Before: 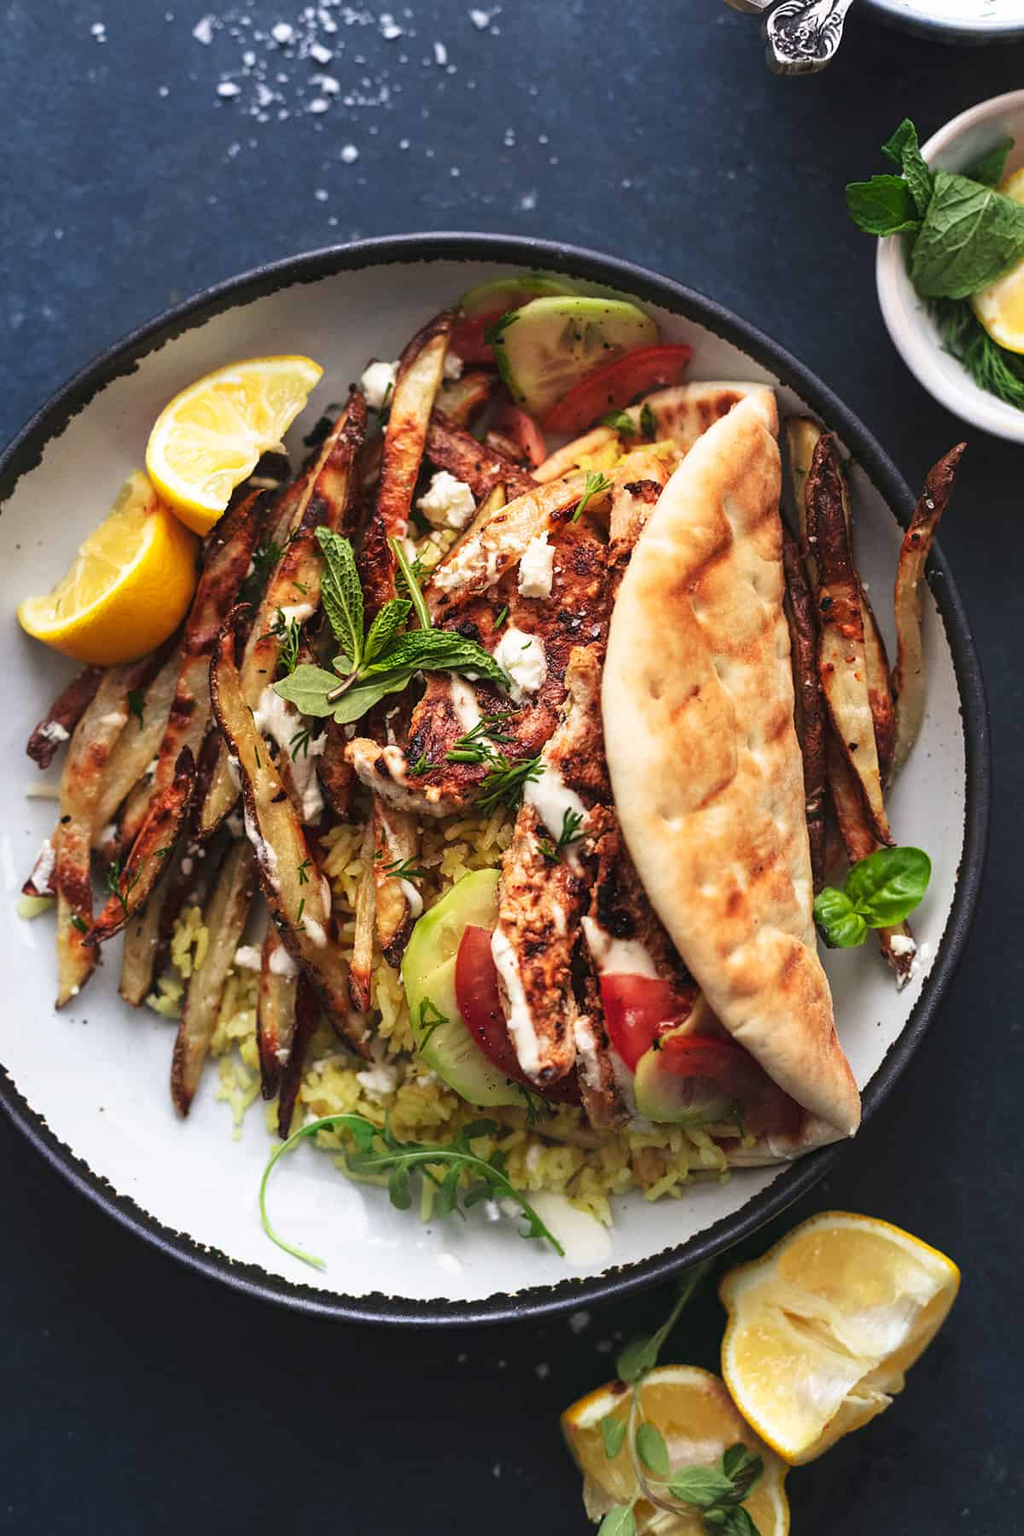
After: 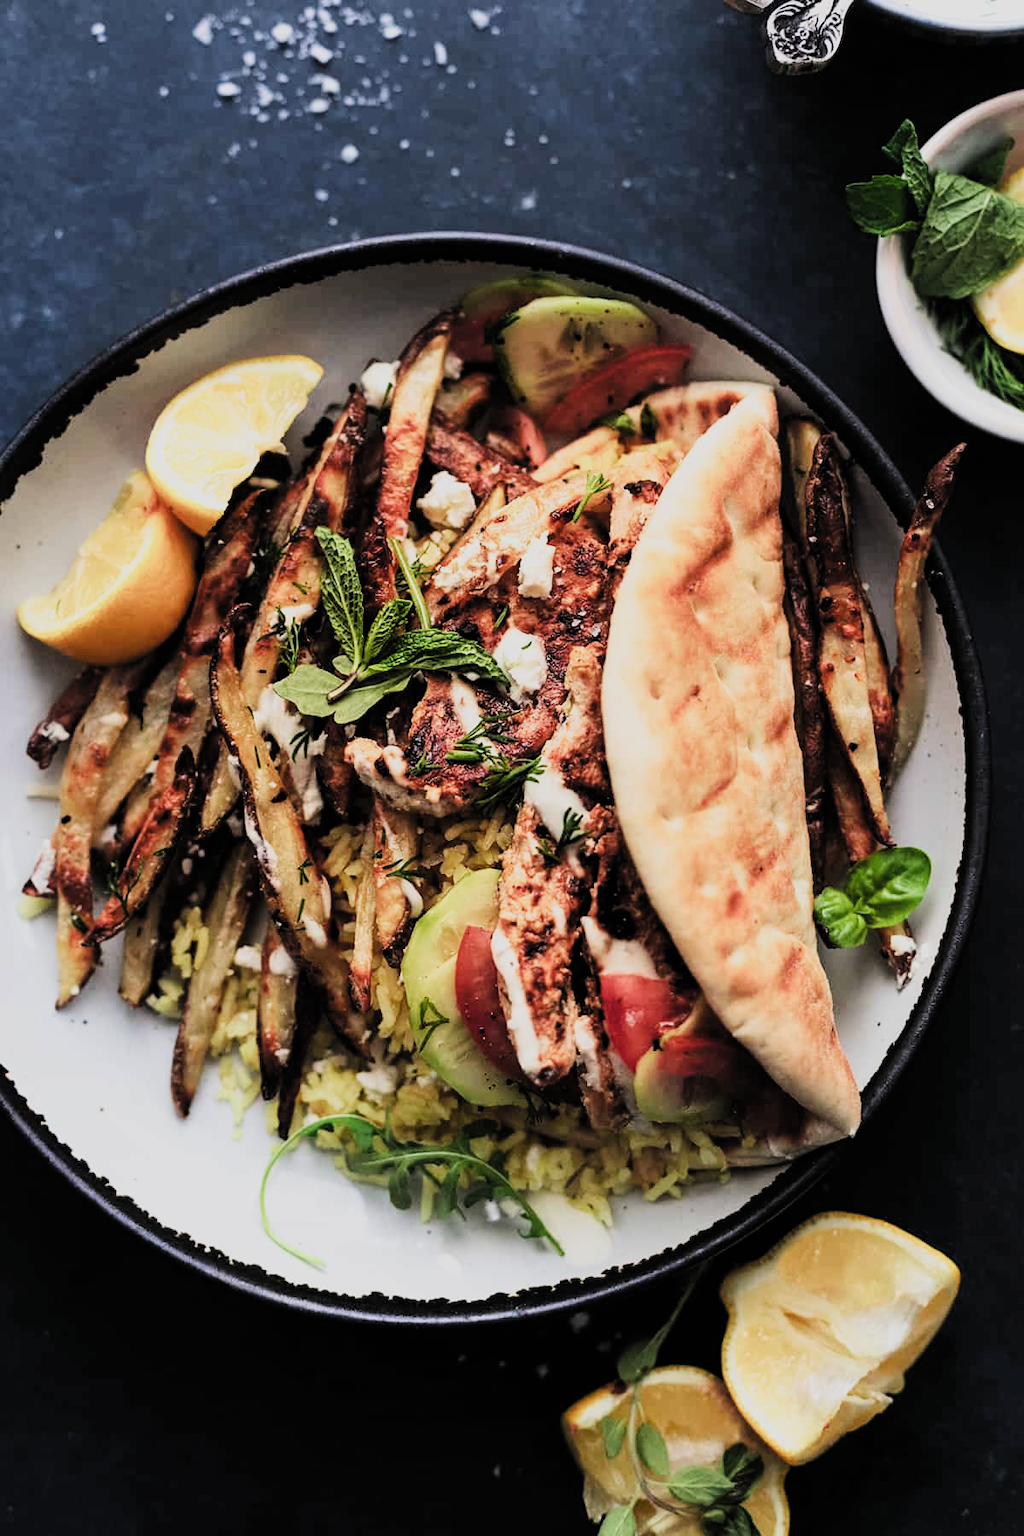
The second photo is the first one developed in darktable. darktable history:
filmic rgb: black relative exposure -5.01 EV, white relative exposure 3.97 EV, threshold 6 EV, hardness 2.89, contrast 1.489, color science v5 (2021), contrast in shadows safe, contrast in highlights safe, enable highlight reconstruction true
